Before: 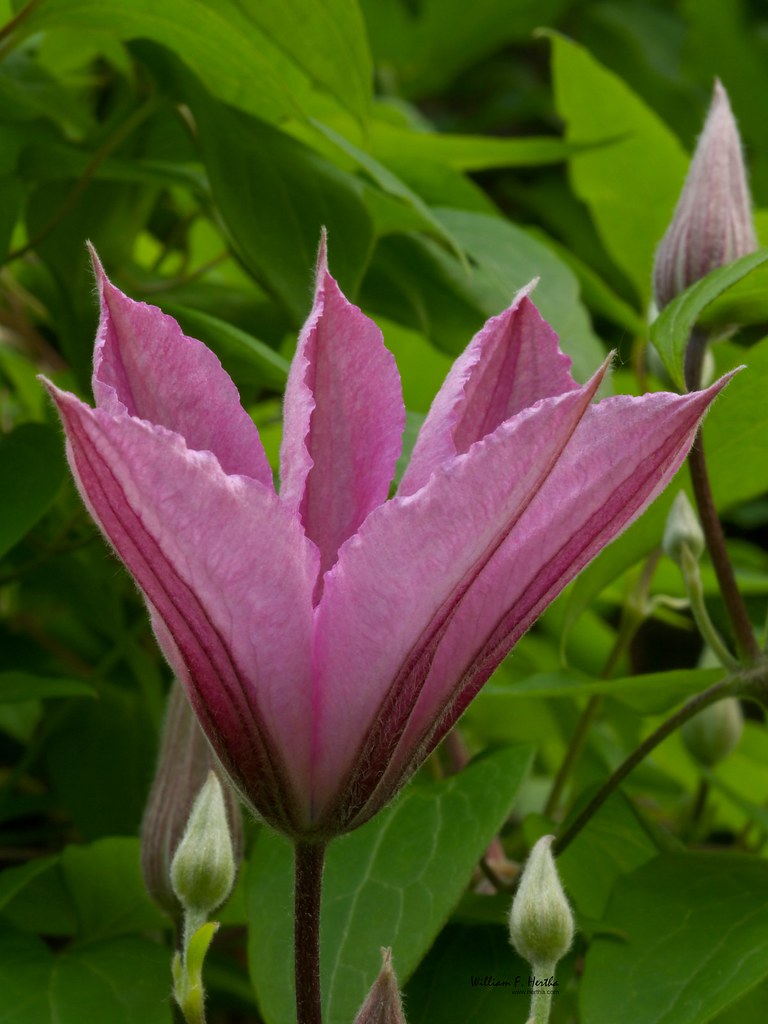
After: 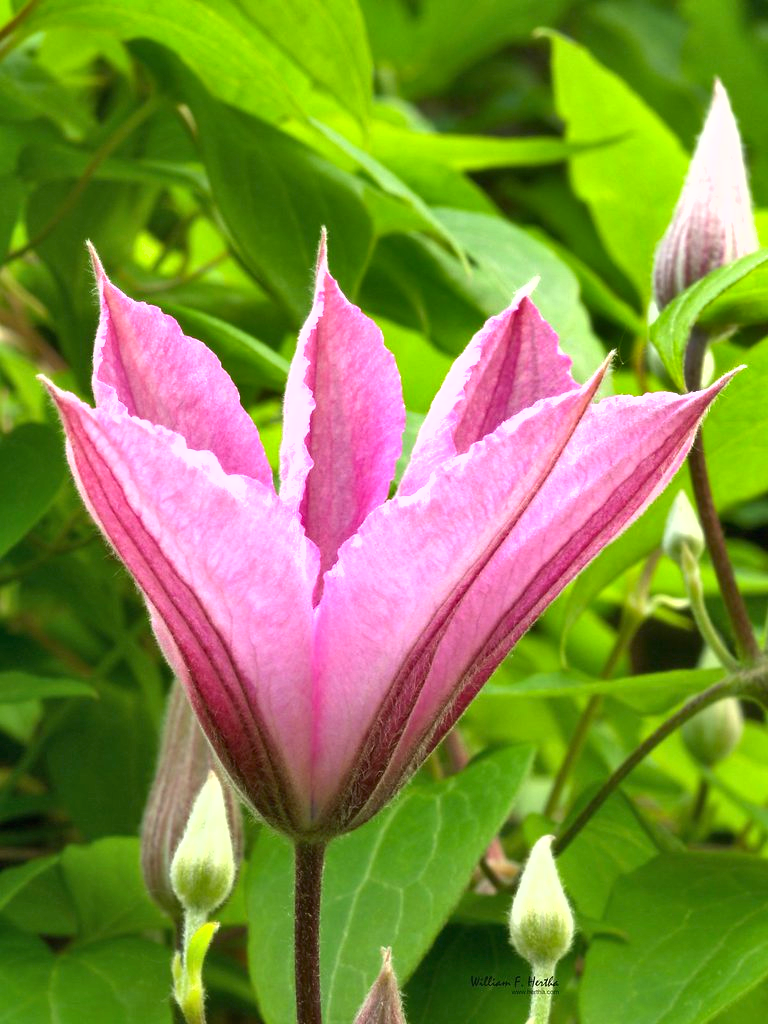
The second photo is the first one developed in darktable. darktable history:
exposure: black level correction 0, exposure 1.741 EV, compensate exposure bias true, compensate highlight preservation false
shadows and highlights: low approximation 0.01, soften with gaussian
